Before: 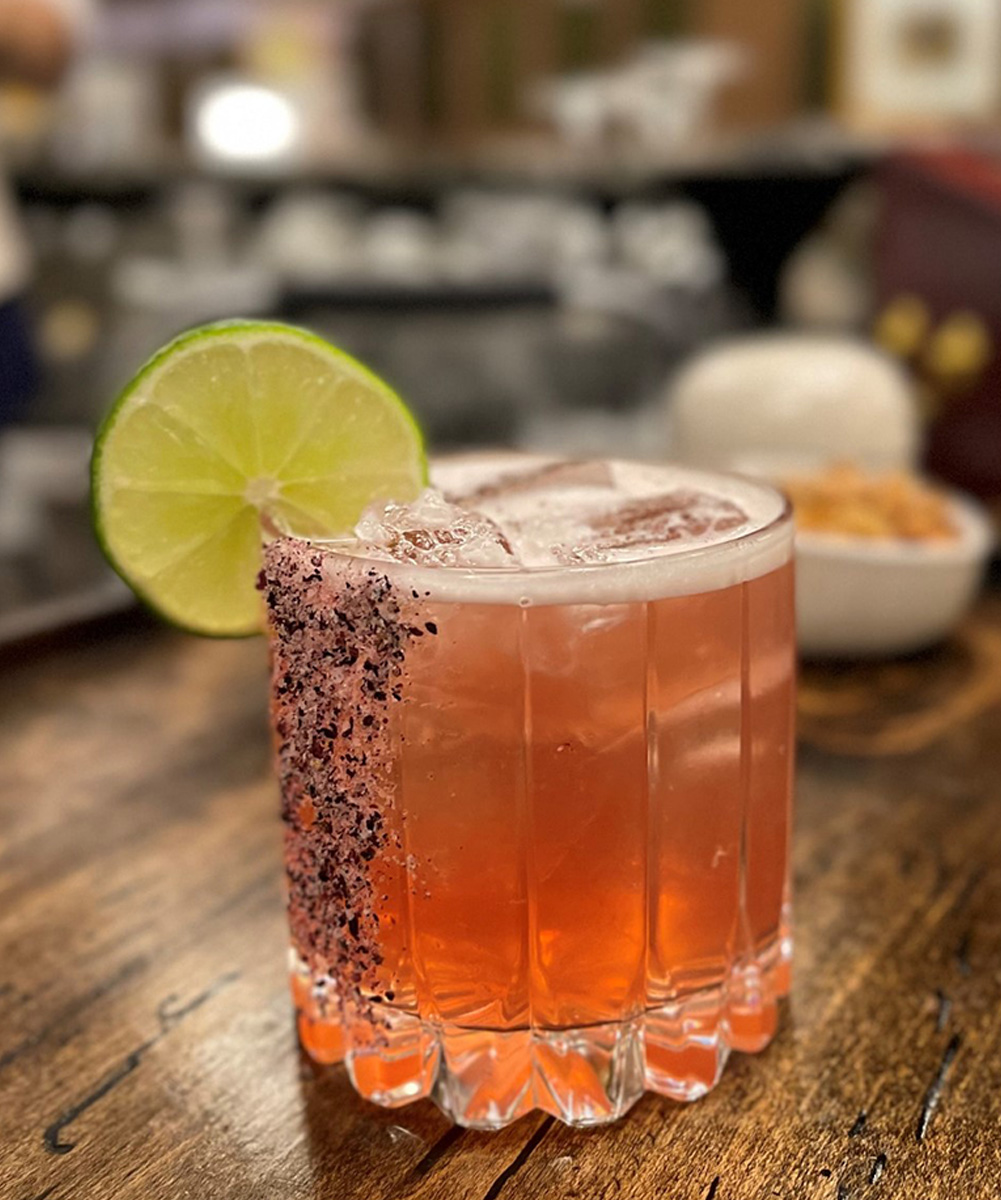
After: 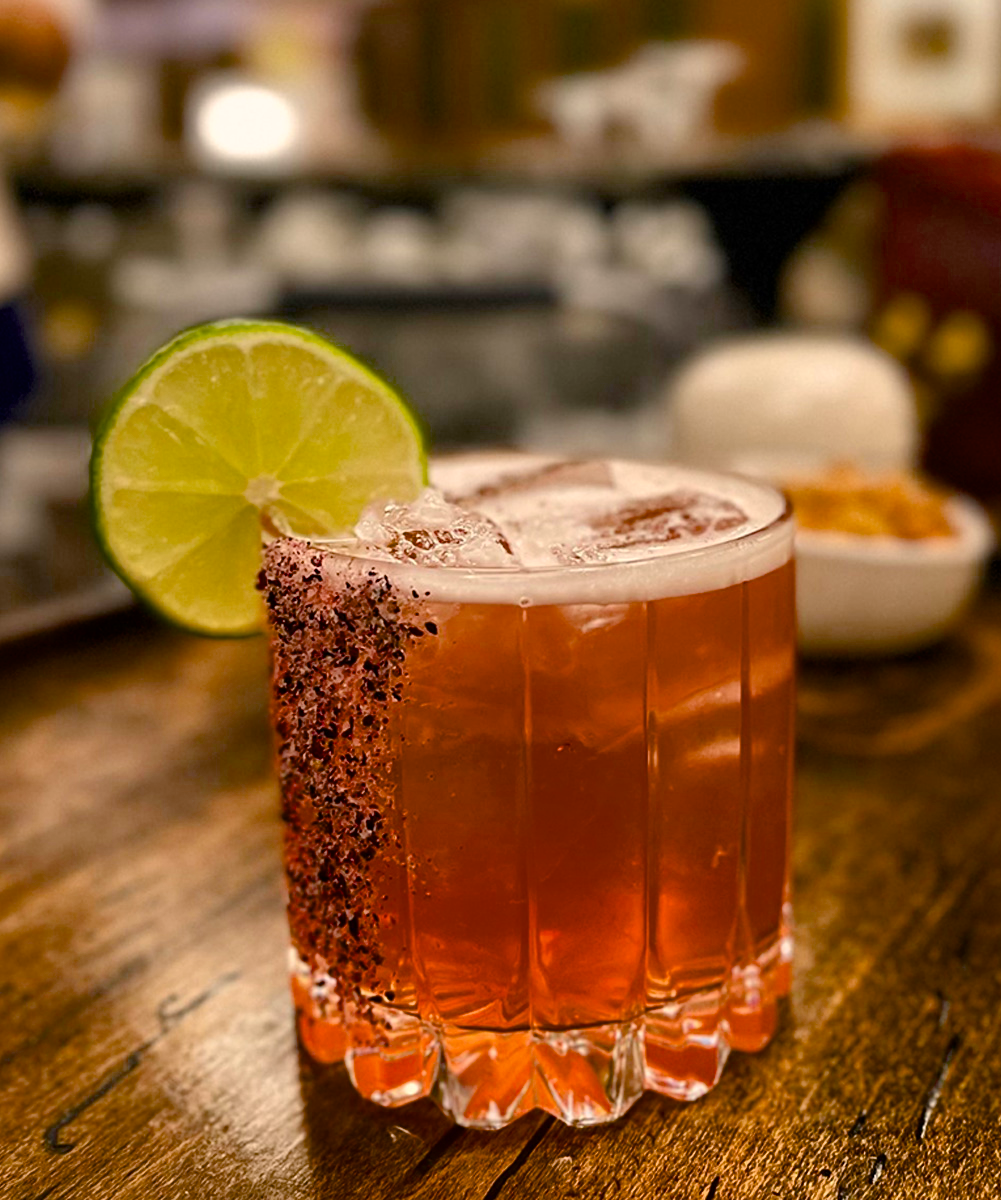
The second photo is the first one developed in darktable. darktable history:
color balance rgb: highlights gain › chroma 3.073%, highlights gain › hue 60.06°, perceptual saturation grading › global saturation 20%, perceptual saturation grading › highlights -25.445%, perceptual saturation grading › shadows 49.636%, global vibrance 15.746%, saturation formula JzAzBz (2021)
